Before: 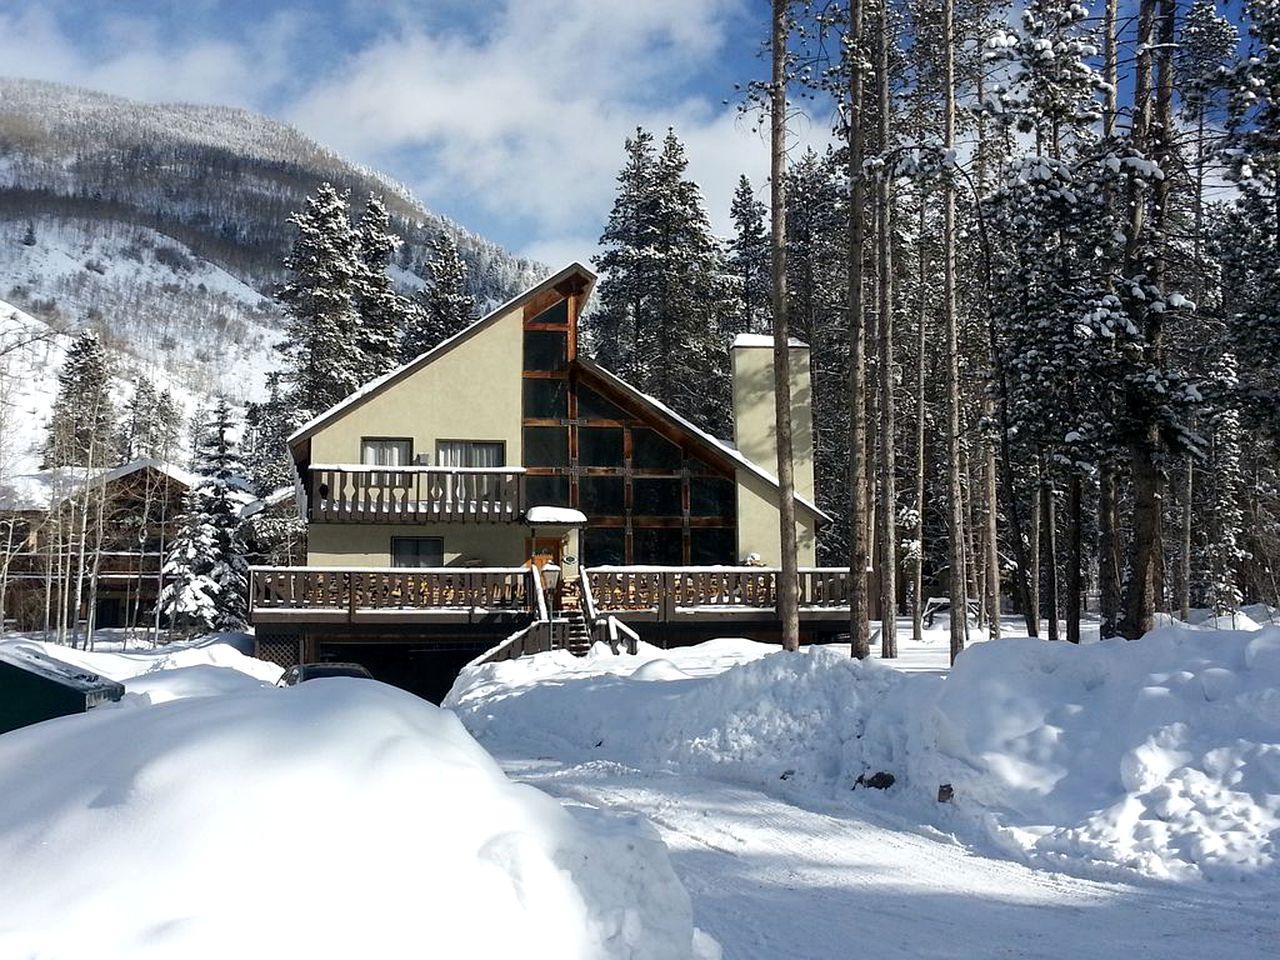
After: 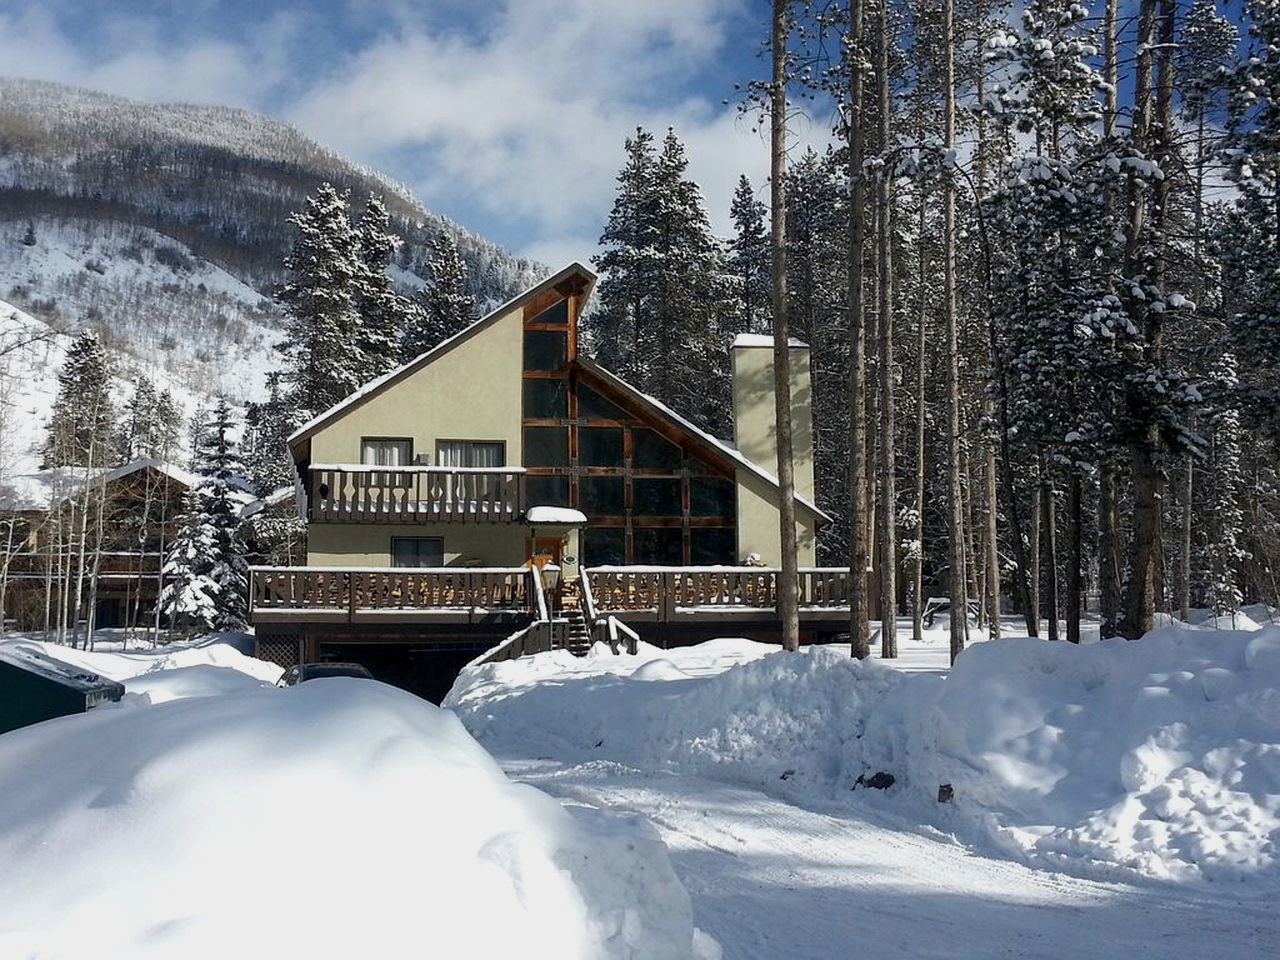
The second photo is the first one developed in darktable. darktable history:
tone equalizer: -8 EV 0.282 EV, -7 EV 0.444 EV, -6 EV 0.401 EV, -5 EV 0.213 EV, -3 EV -0.246 EV, -2 EV -0.408 EV, -1 EV -0.441 EV, +0 EV -0.249 EV
